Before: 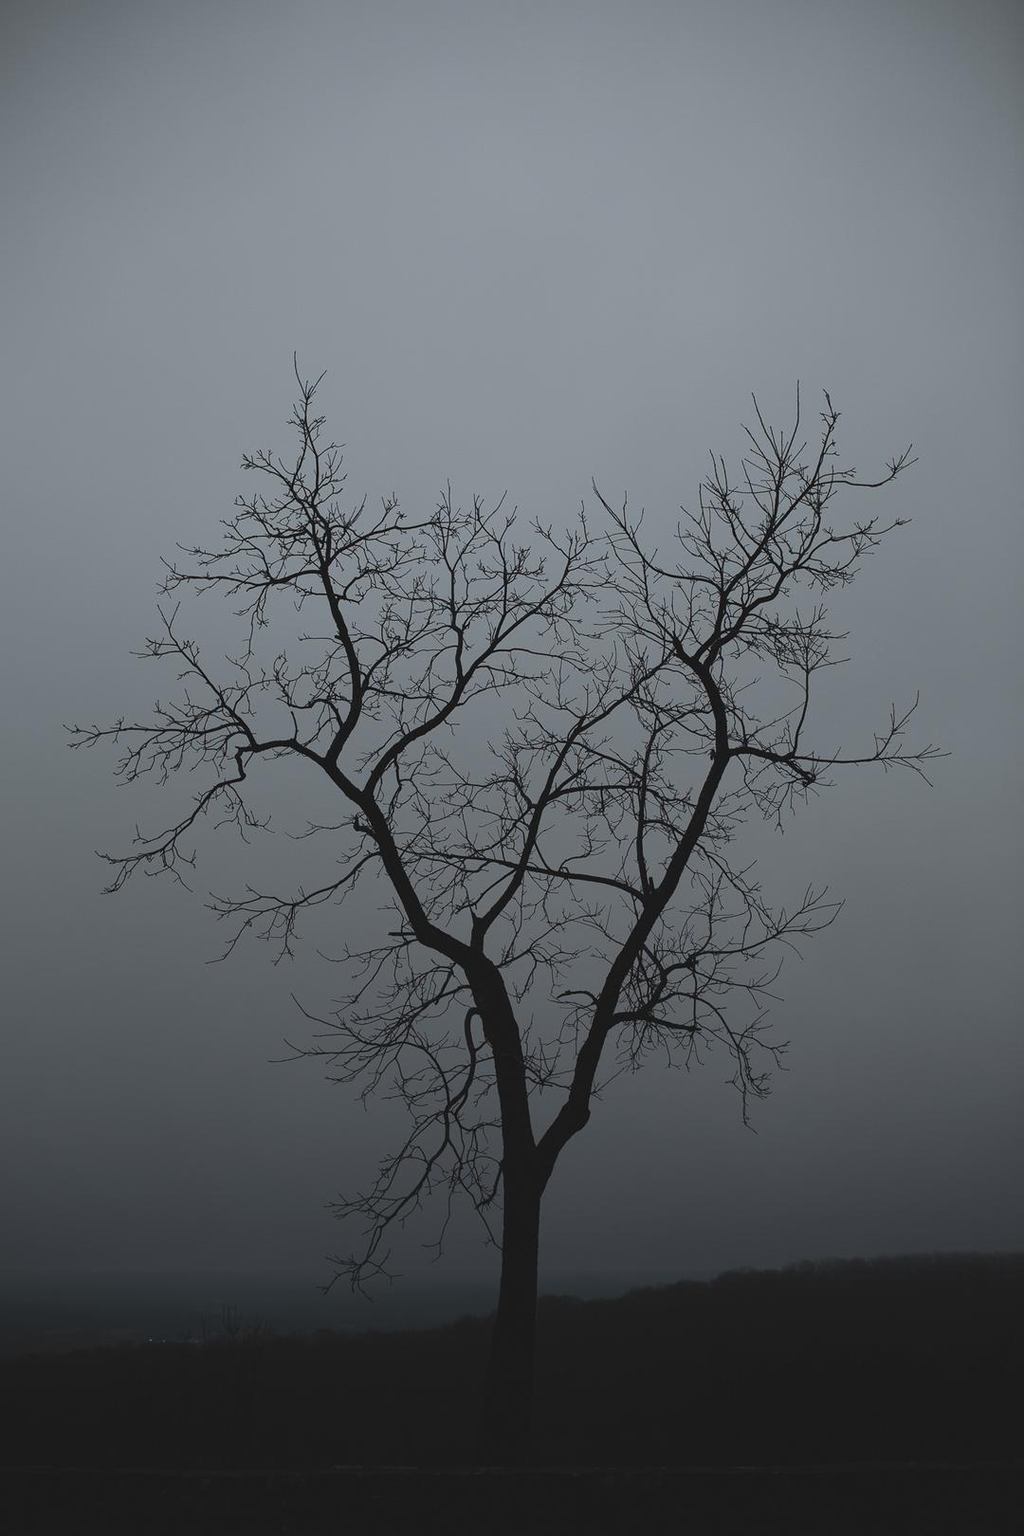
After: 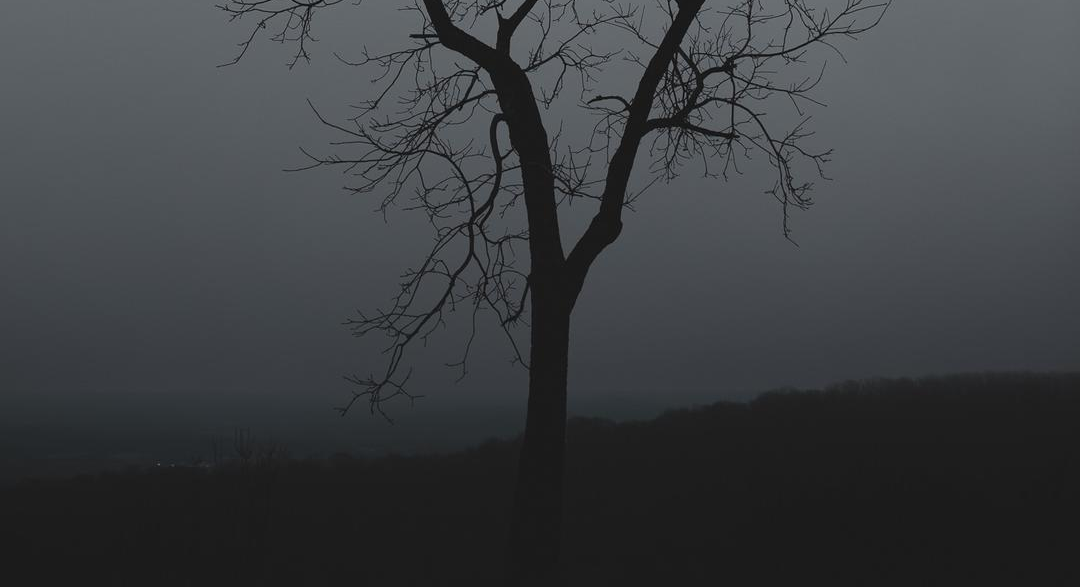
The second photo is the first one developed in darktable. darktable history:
crop and rotate: top 58.605%, bottom 5.153%
